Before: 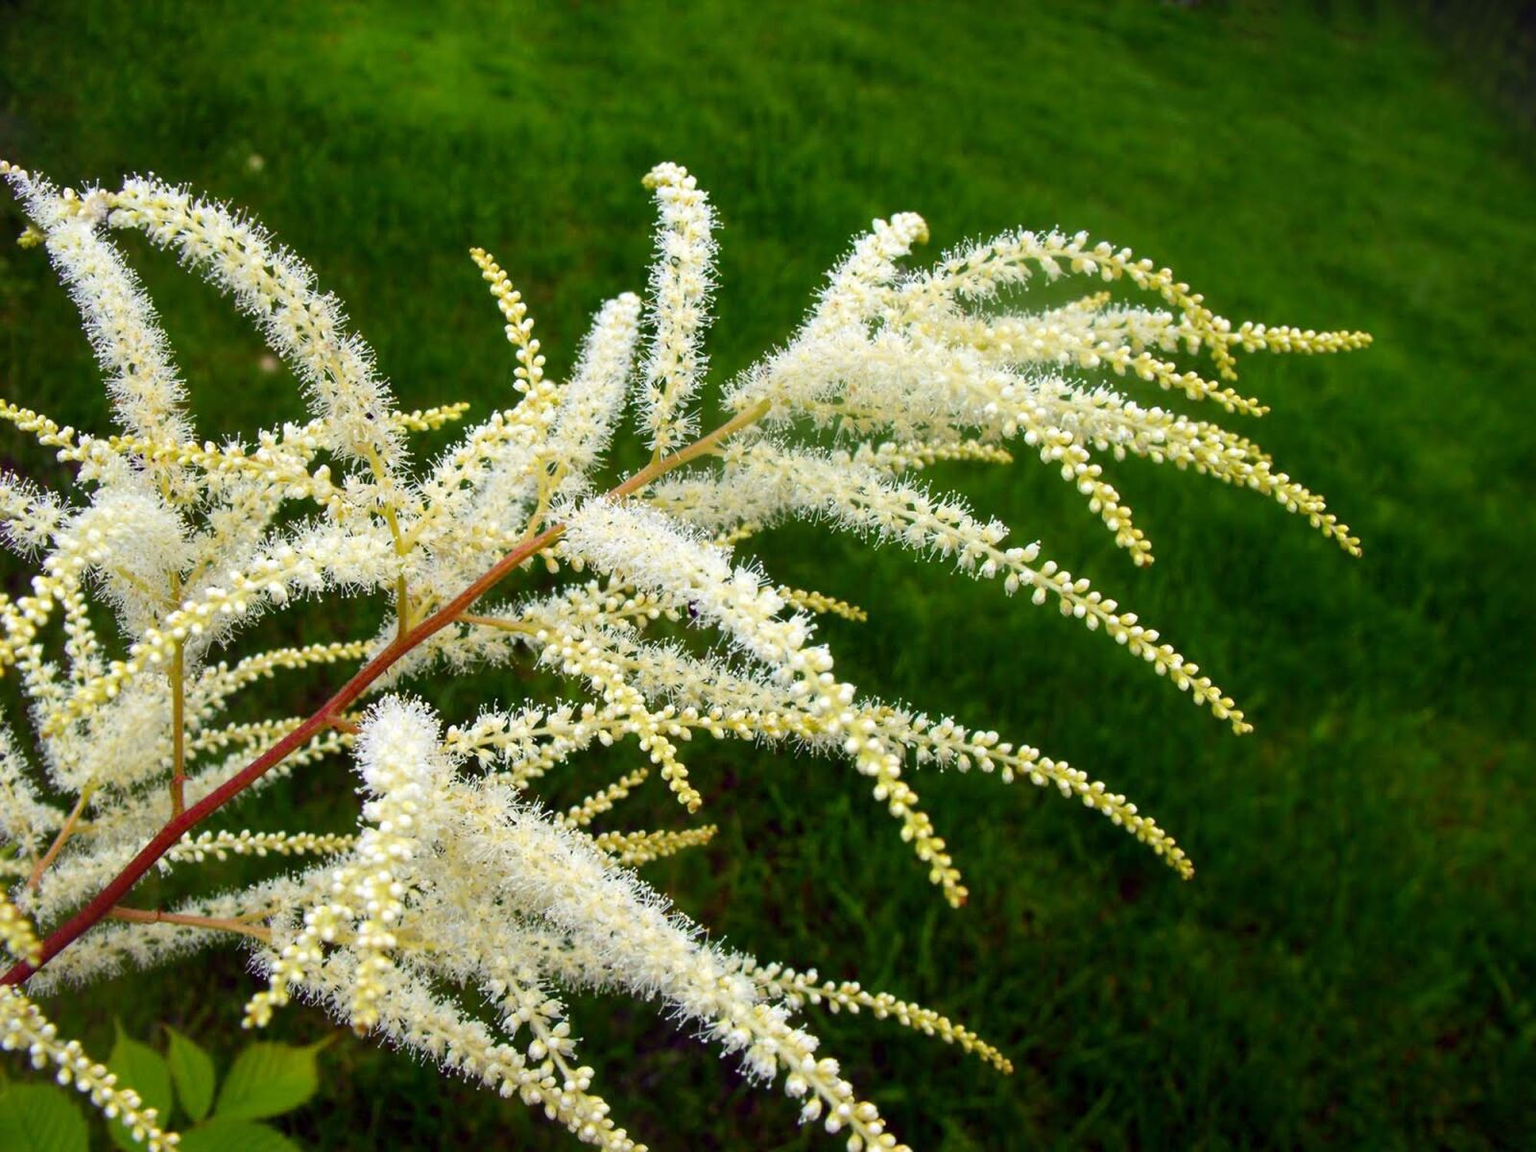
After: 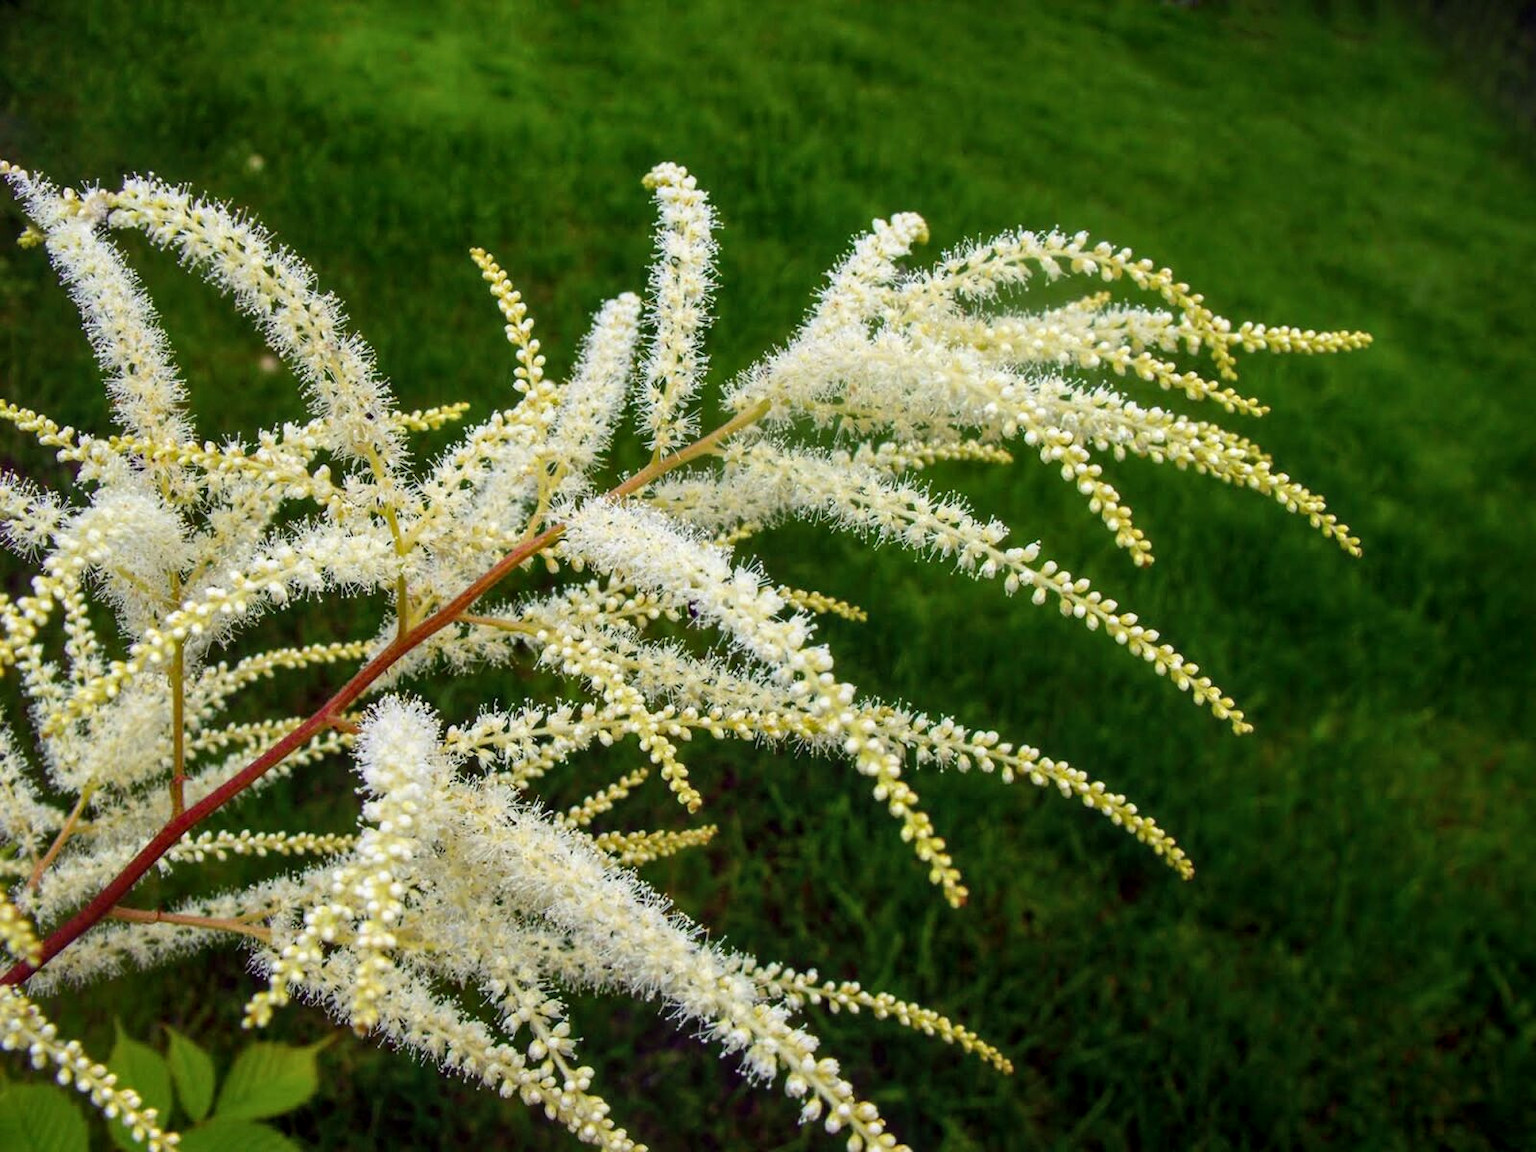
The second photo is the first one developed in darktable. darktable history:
exposure: exposure -0.158 EV, compensate exposure bias true, compensate highlight preservation false
local contrast: on, module defaults
